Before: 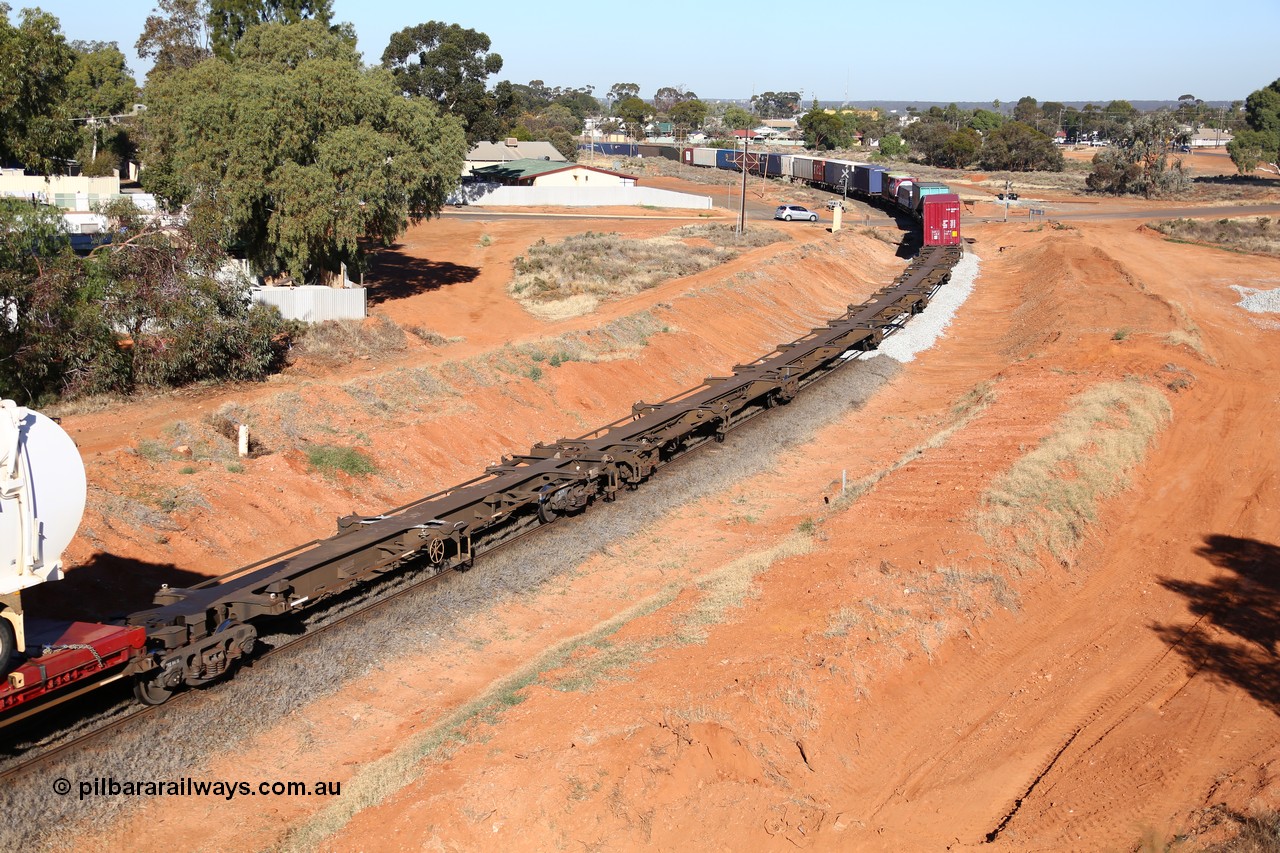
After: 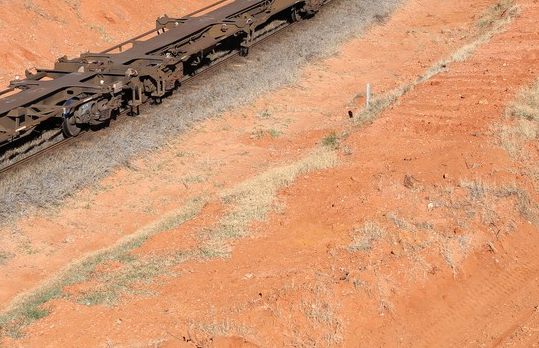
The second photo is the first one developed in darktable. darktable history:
tone equalizer: edges refinement/feathering 500, mask exposure compensation -1.57 EV, preserve details no
crop: left 37.202%, top 45.353%, right 20.65%, bottom 13.845%
